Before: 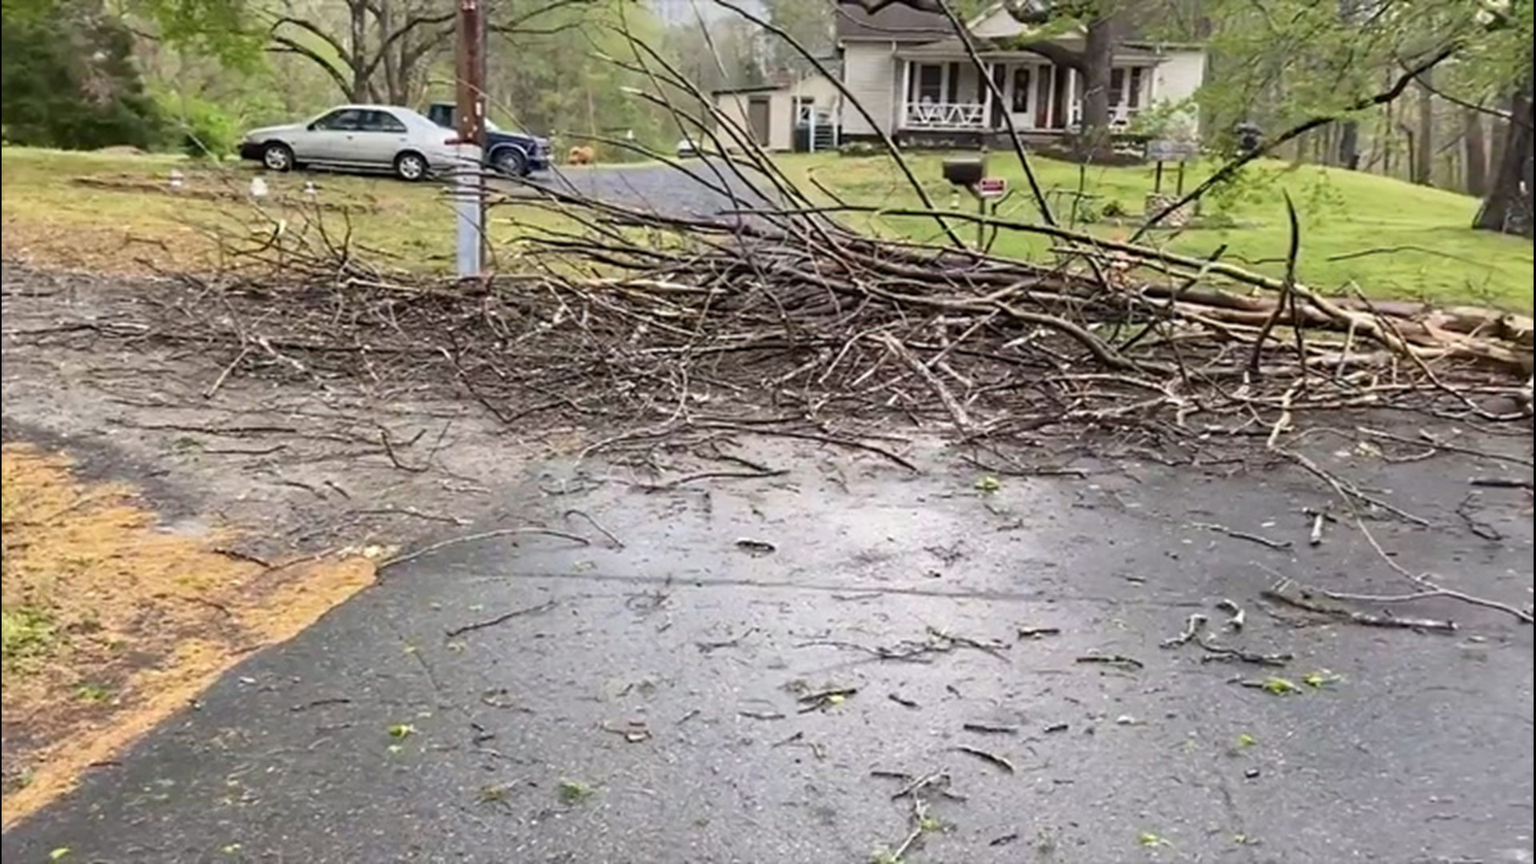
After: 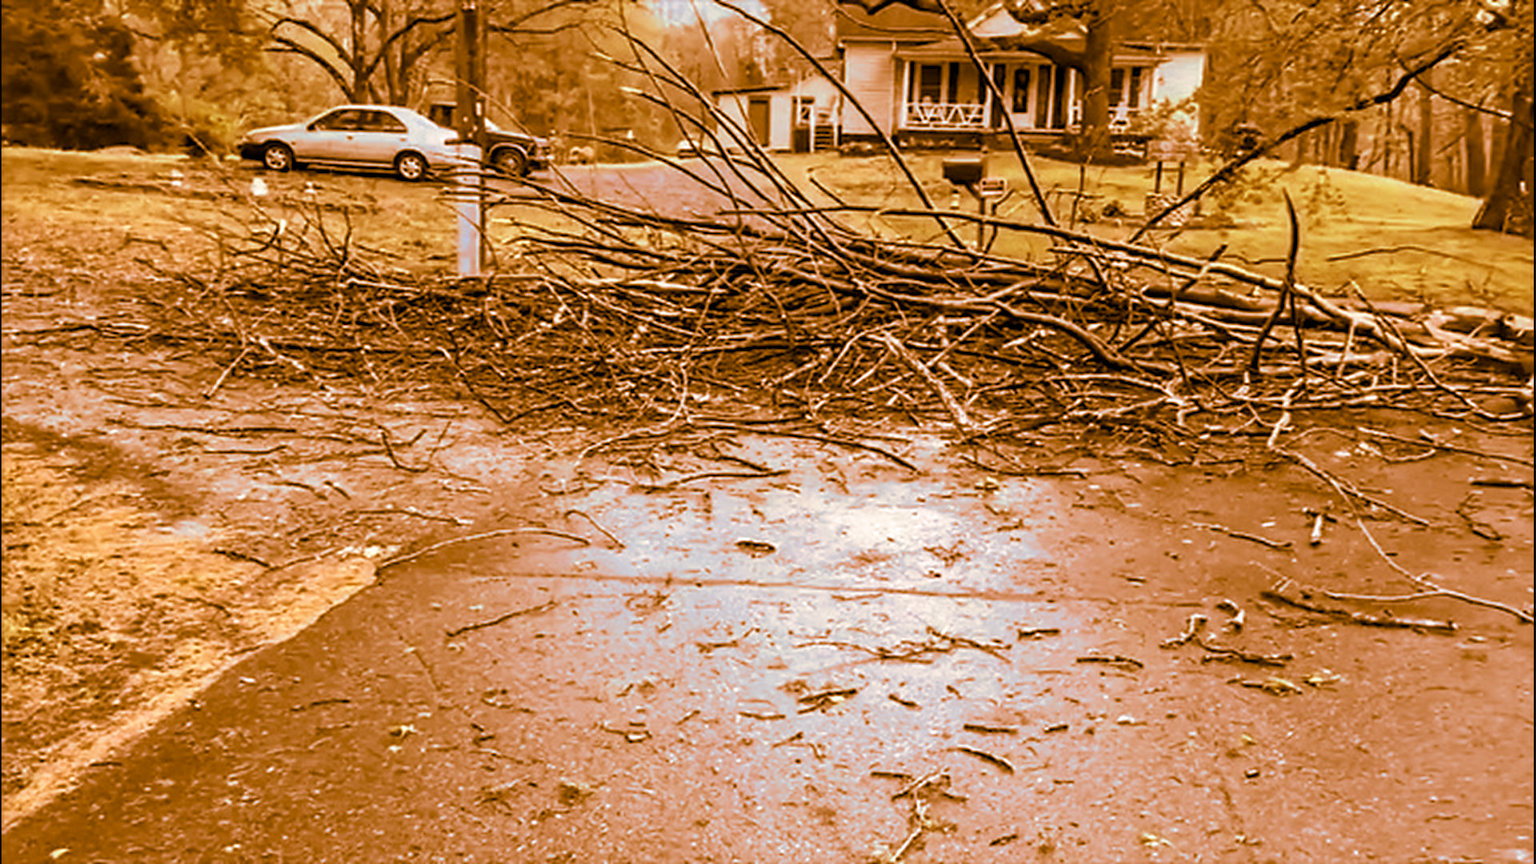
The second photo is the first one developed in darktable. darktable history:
split-toning: shadows › hue 26°, shadows › saturation 0.92, highlights › hue 40°, highlights › saturation 0.92, balance -63, compress 0%
local contrast: detail 130%
sharpen: radius 1.458, amount 0.398, threshold 1.271
